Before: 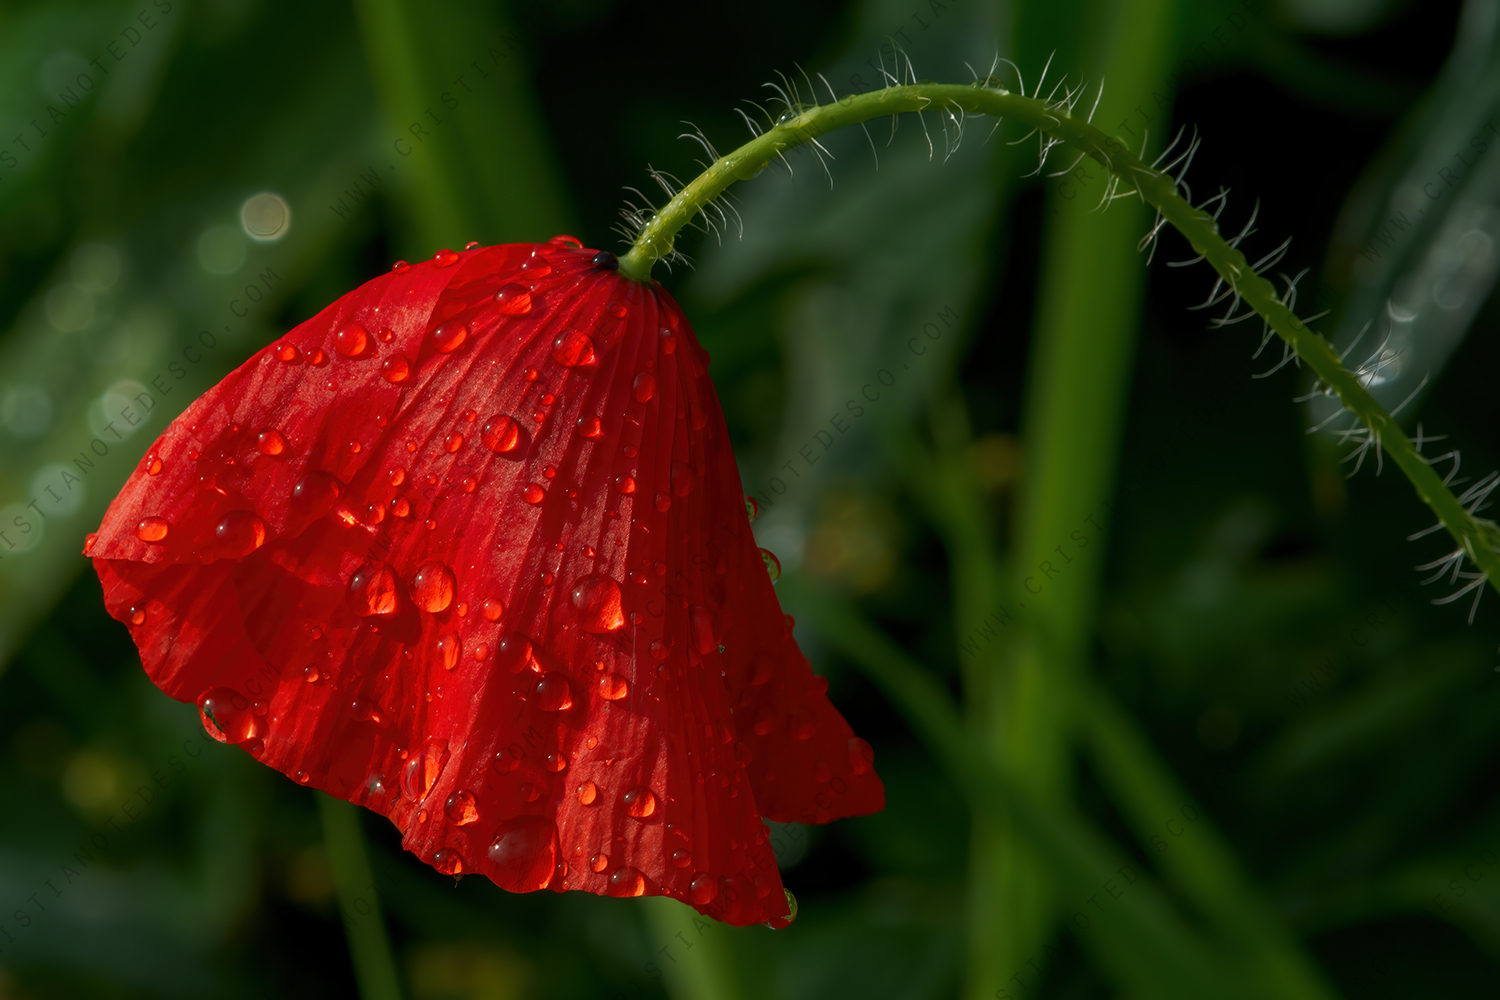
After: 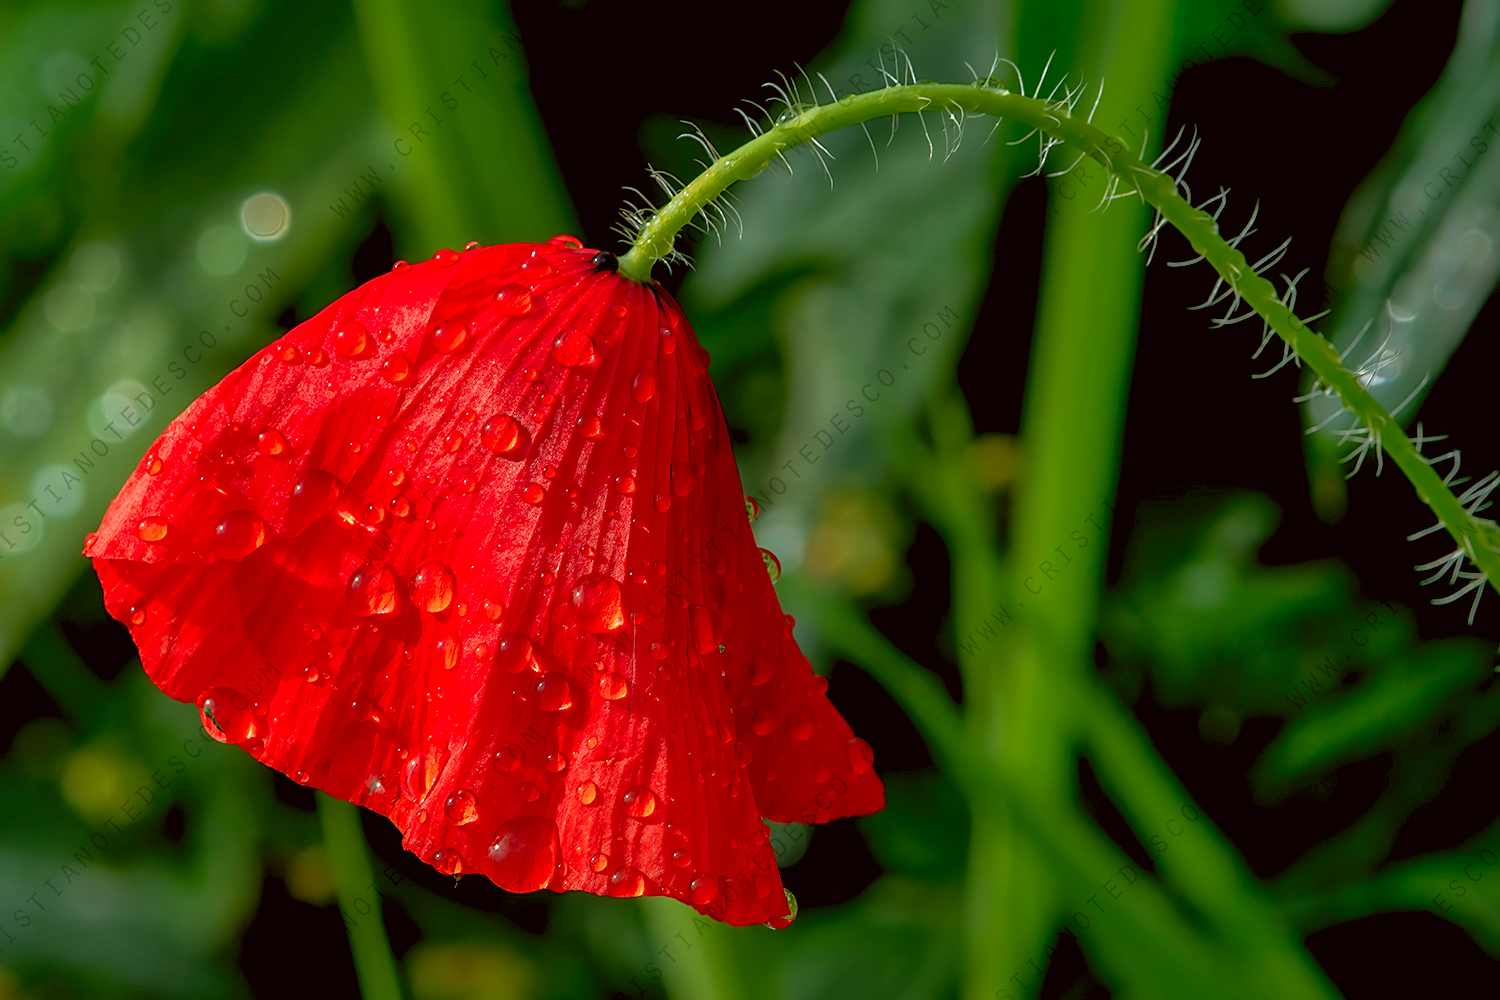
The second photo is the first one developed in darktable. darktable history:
contrast brightness saturation: contrast 0.076, saturation 0.024
sharpen: on, module defaults
shadows and highlights: on, module defaults
color correction: highlights a* -3.59, highlights b* -6.96, shadows a* 3.05, shadows b* 5.78
levels: white 99.93%, levels [0.044, 0.416, 0.908]
